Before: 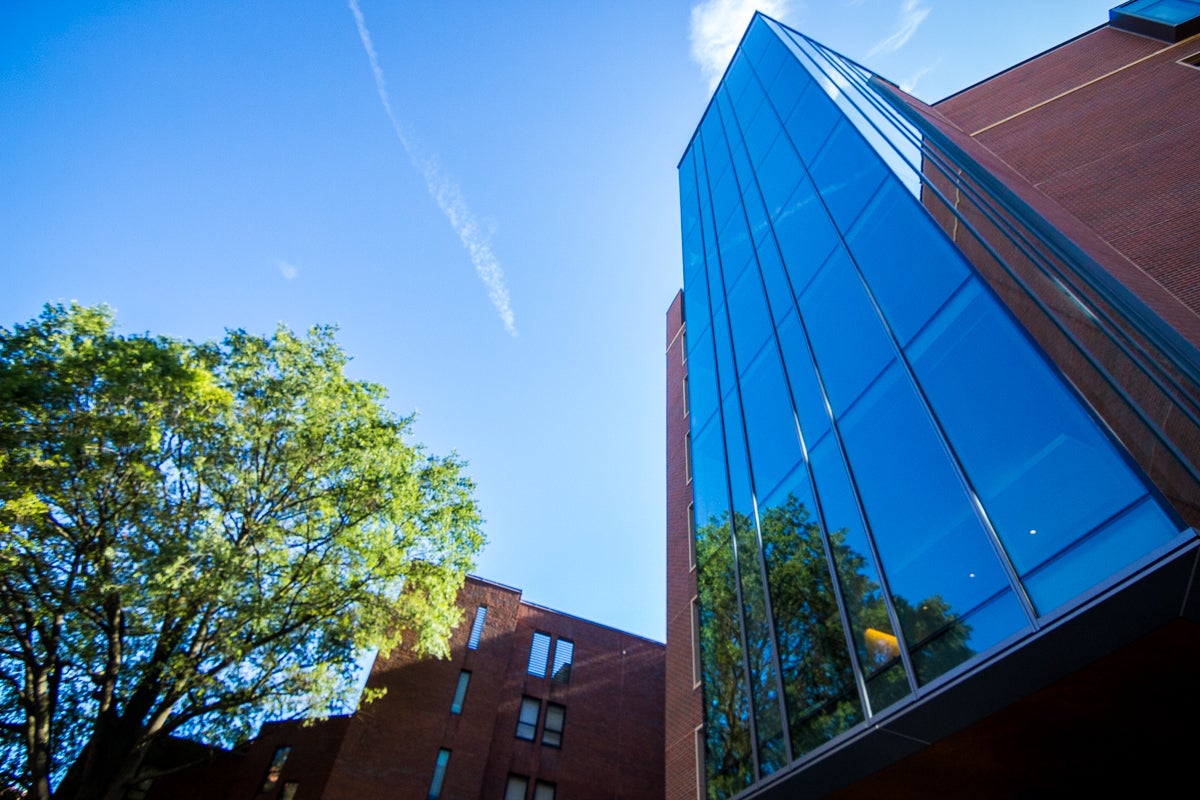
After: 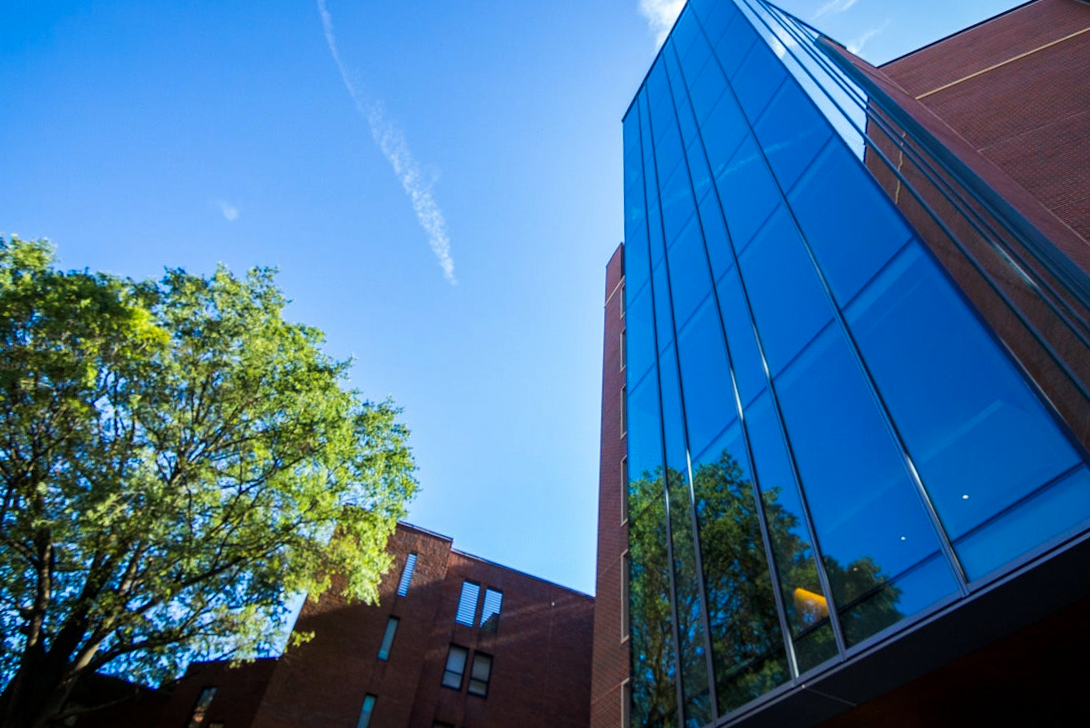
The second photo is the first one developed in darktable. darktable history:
crop and rotate: angle -1.85°, left 3.111%, top 4.035%, right 1.659%, bottom 0.539%
tone curve: curves: ch0 [(0, 0) (0.8, 0.757) (1, 1)], preserve colors none
